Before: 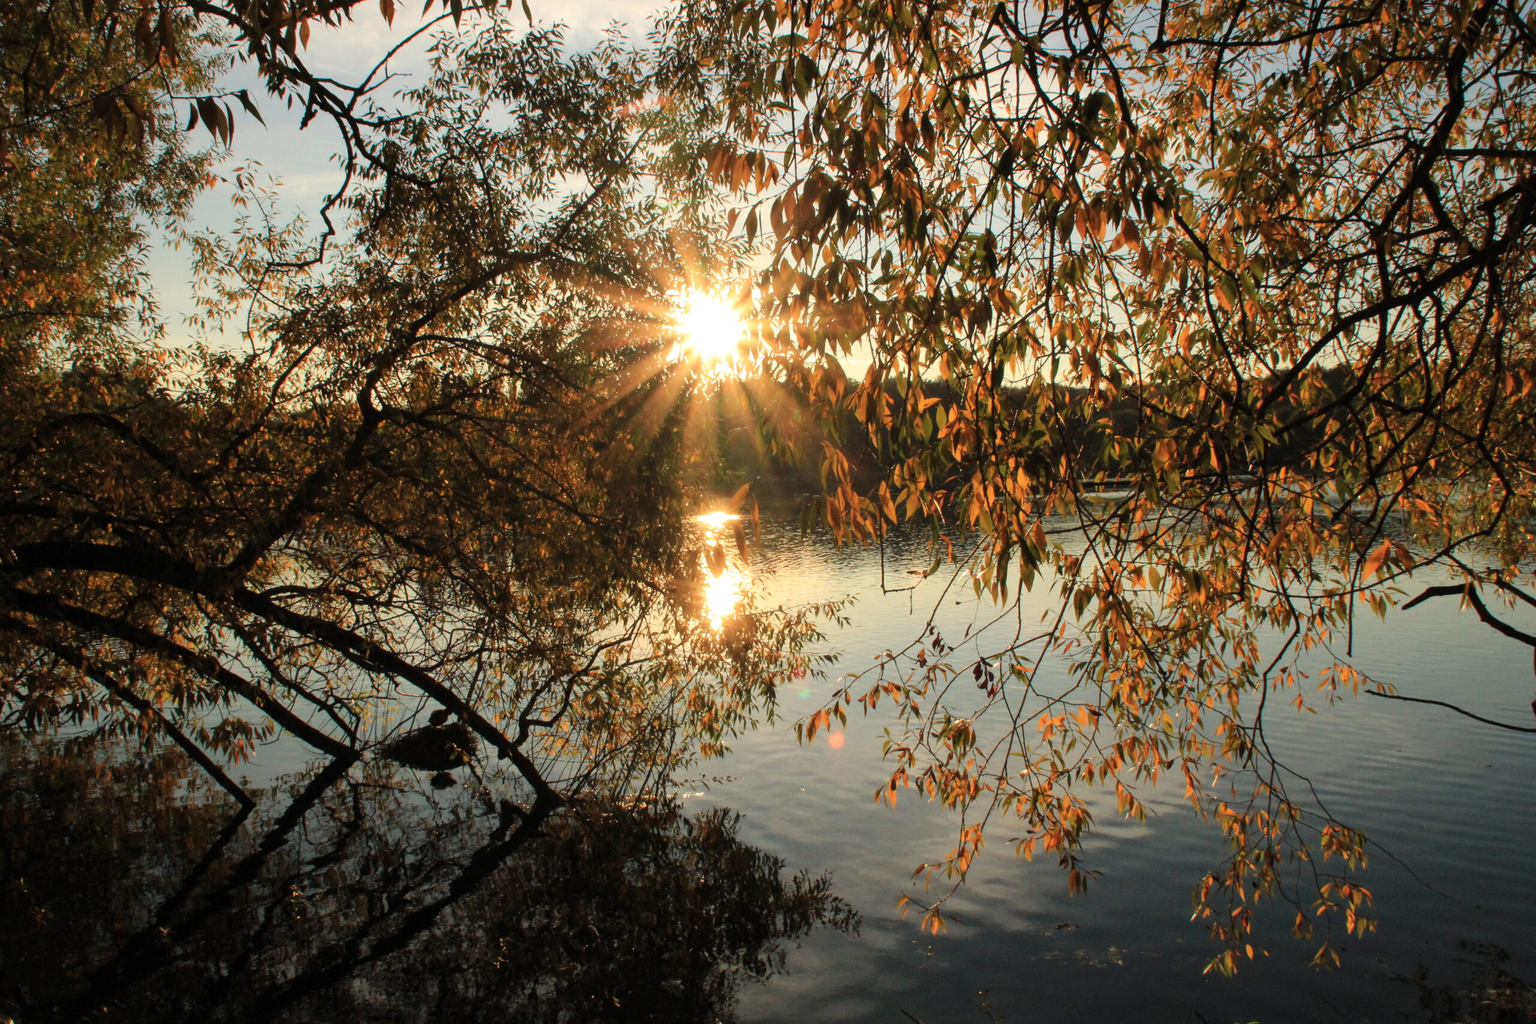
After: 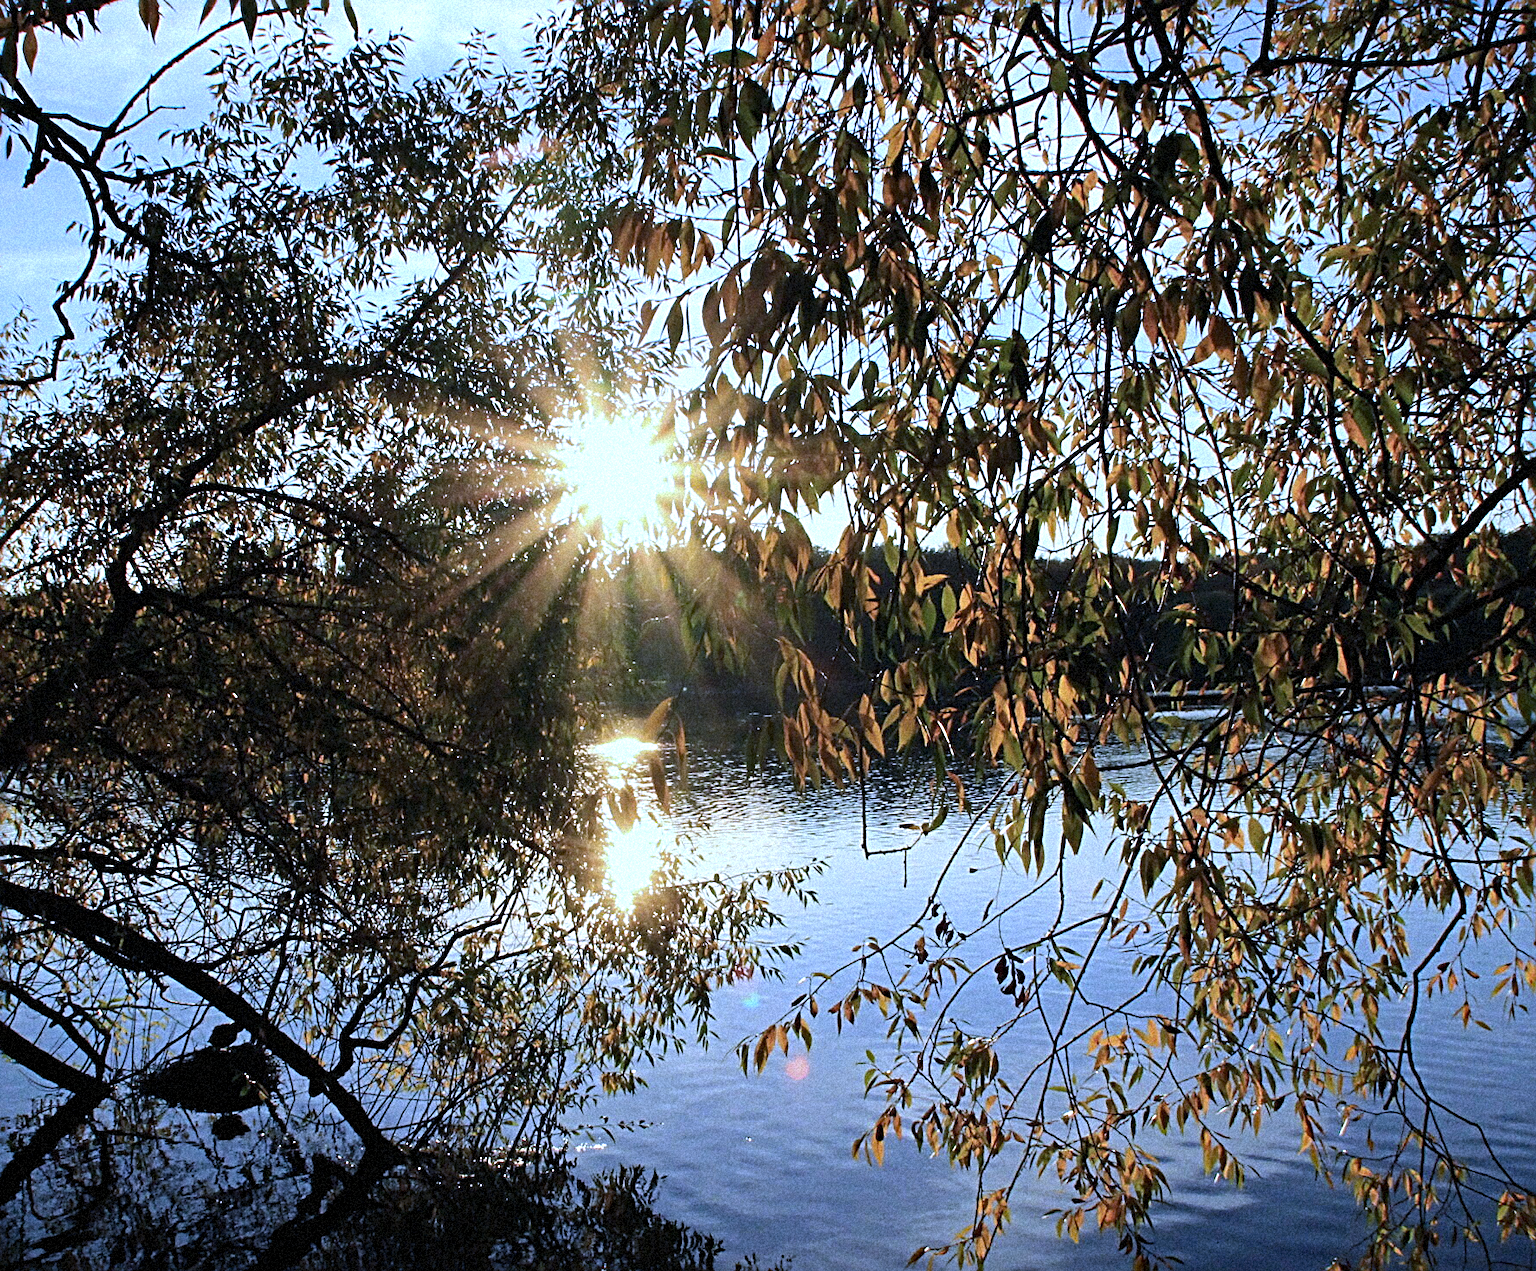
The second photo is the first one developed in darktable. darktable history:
tone equalizer: -8 EV -0.417 EV, -7 EV -0.389 EV, -6 EV -0.333 EV, -5 EV -0.222 EV, -3 EV 0.222 EV, -2 EV 0.333 EV, -1 EV 0.389 EV, +0 EV 0.417 EV, edges refinement/feathering 500, mask exposure compensation -1.57 EV, preserve details no
color balance rgb: shadows lift › chroma 1.41%, shadows lift › hue 260°, power › chroma 0.5%, power › hue 260°, highlights gain › chroma 1%, highlights gain › hue 27°, saturation formula JzAzBz (2021)
exposure: black level correction 0.001, compensate highlight preservation false
grain: coarseness 9.38 ISO, strength 34.99%, mid-tones bias 0%
haze removal: strength 0.29, distance 0.25, compatibility mode true, adaptive false
crop: left 18.479%, right 12.2%, bottom 13.971%
sharpen: radius 2.817, amount 0.715
white balance: red 0.766, blue 1.537
